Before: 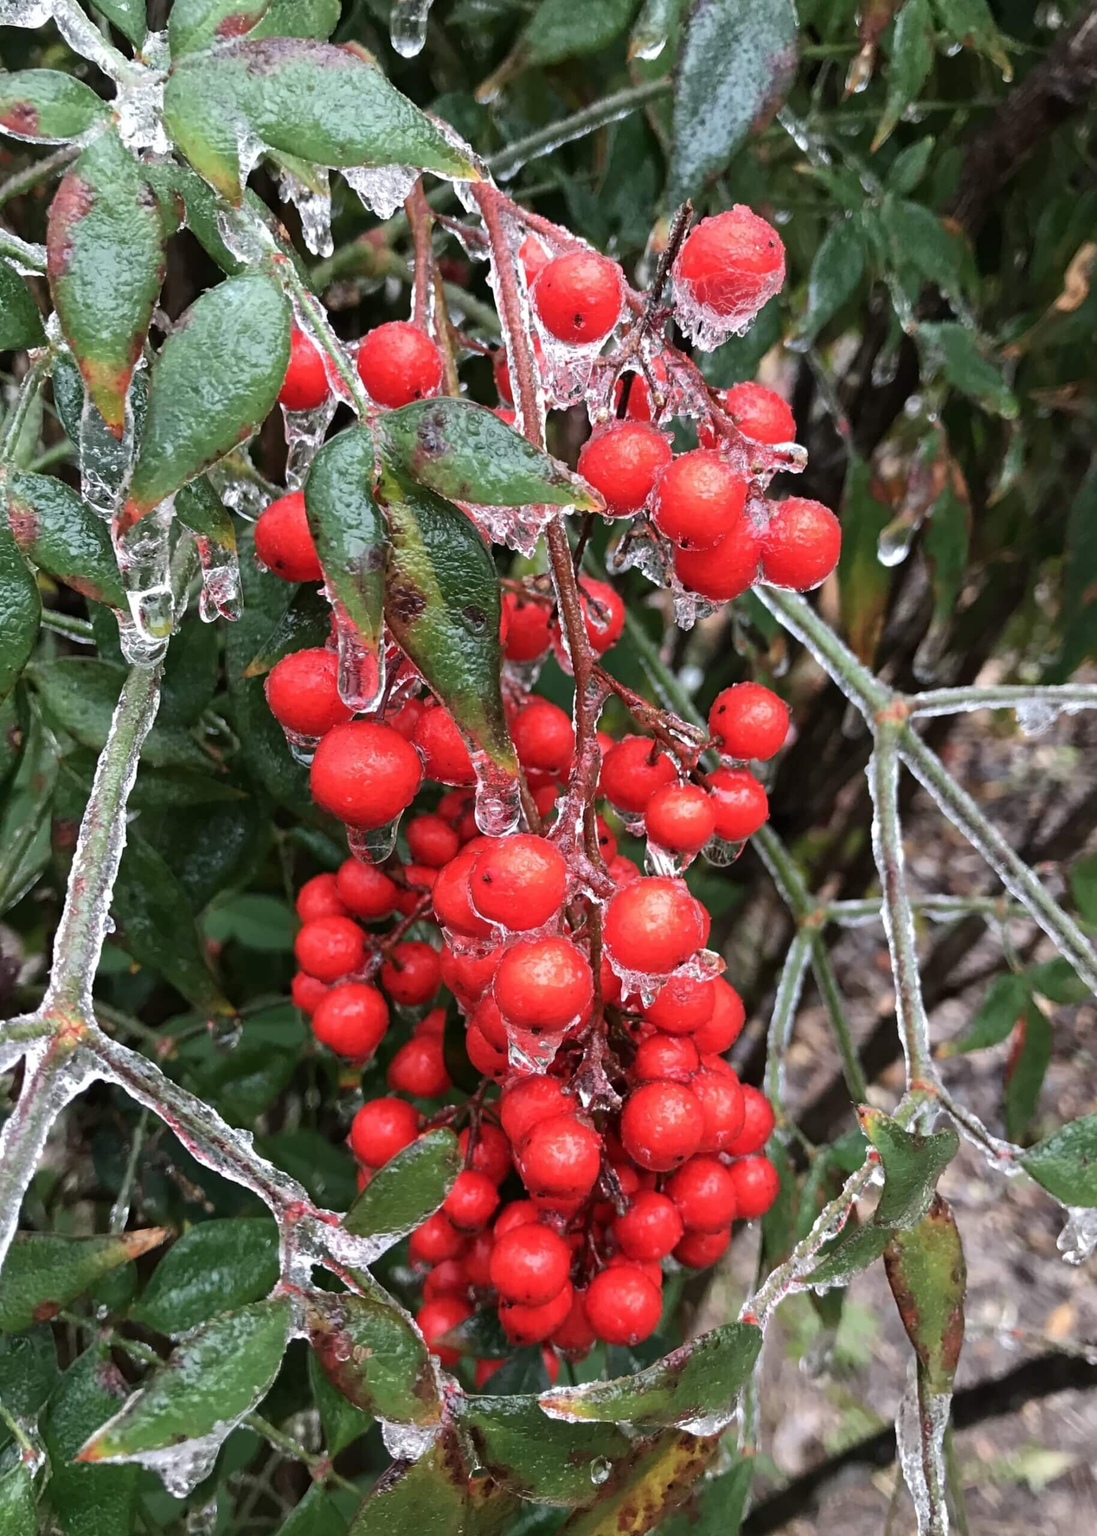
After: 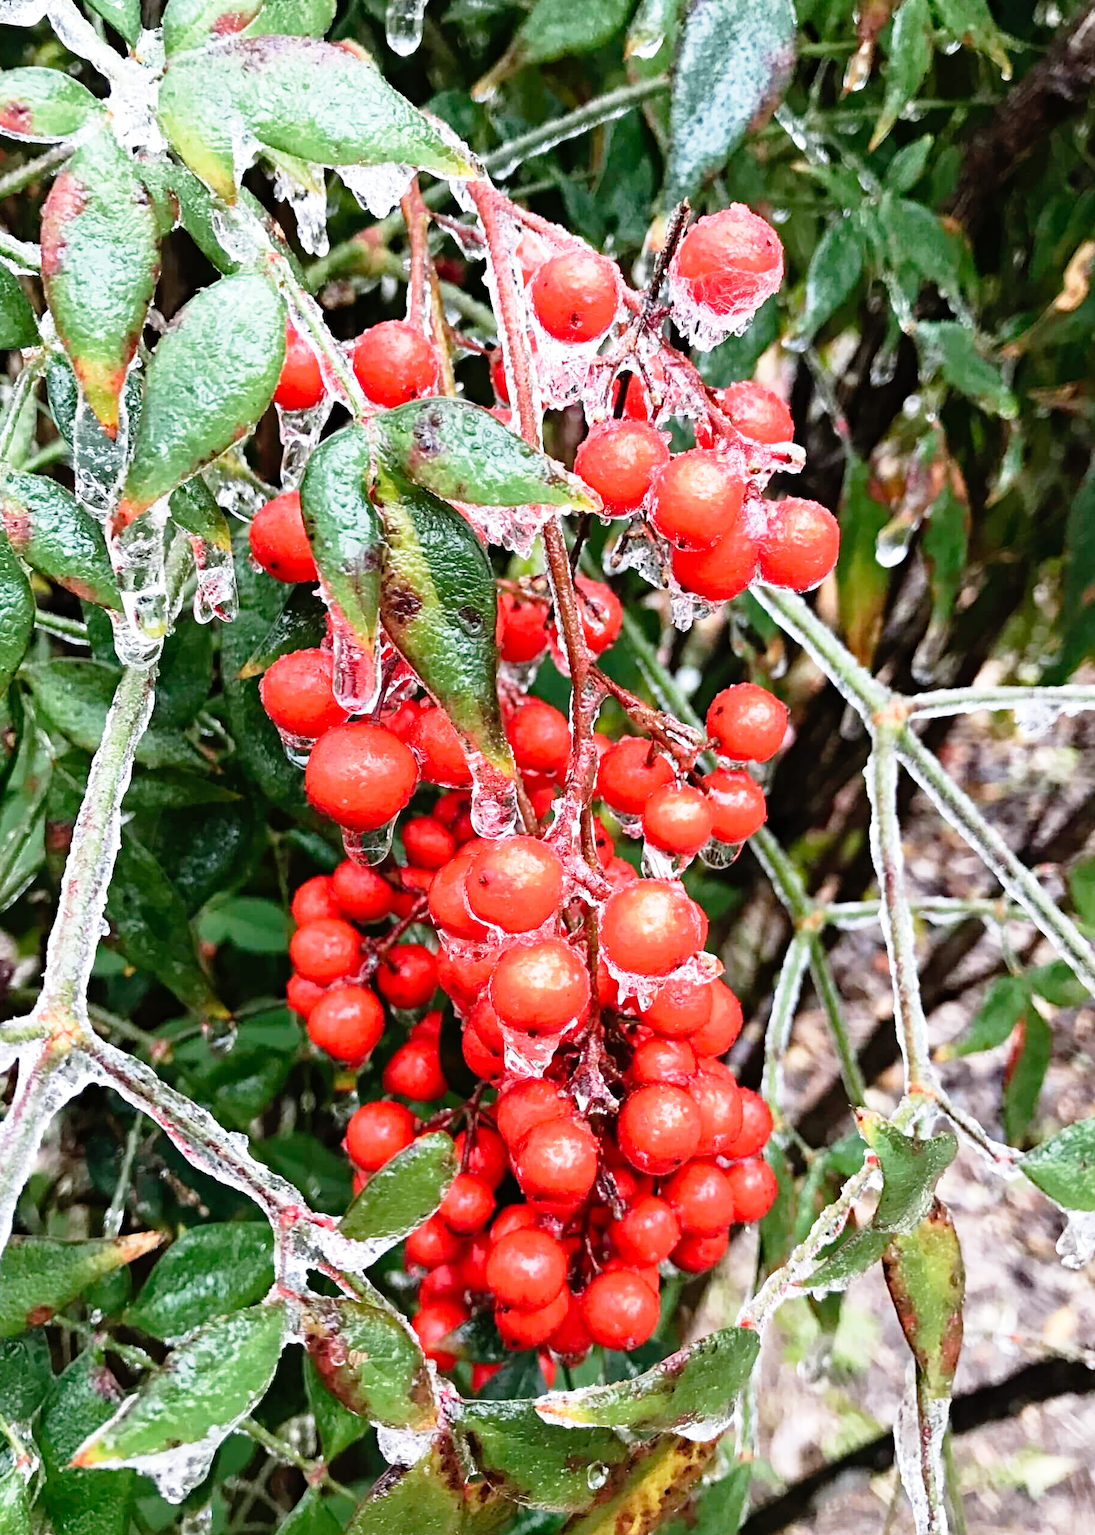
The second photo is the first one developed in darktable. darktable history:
haze removal: compatibility mode true, adaptive false
base curve: curves: ch0 [(0, 0) (0.012, 0.01) (0.073, 0.168) (0.31, 0.711) (0.645, 0.957) (1, 1)], preserve colors none
crop and rotate: left 0.614%, top 0.179%, bottom 0.309%
white balance: red 0.986, blue 1.01
